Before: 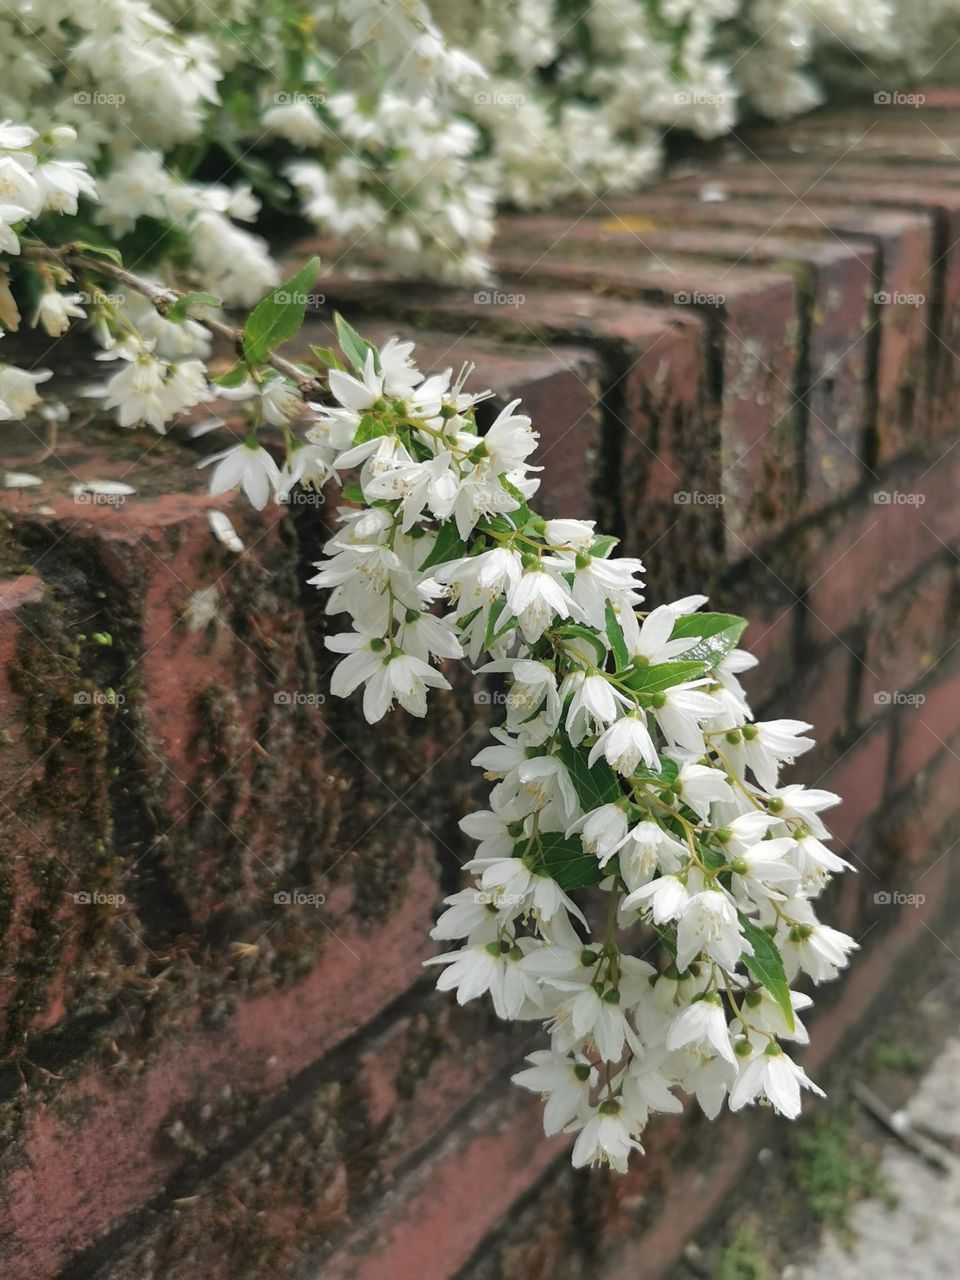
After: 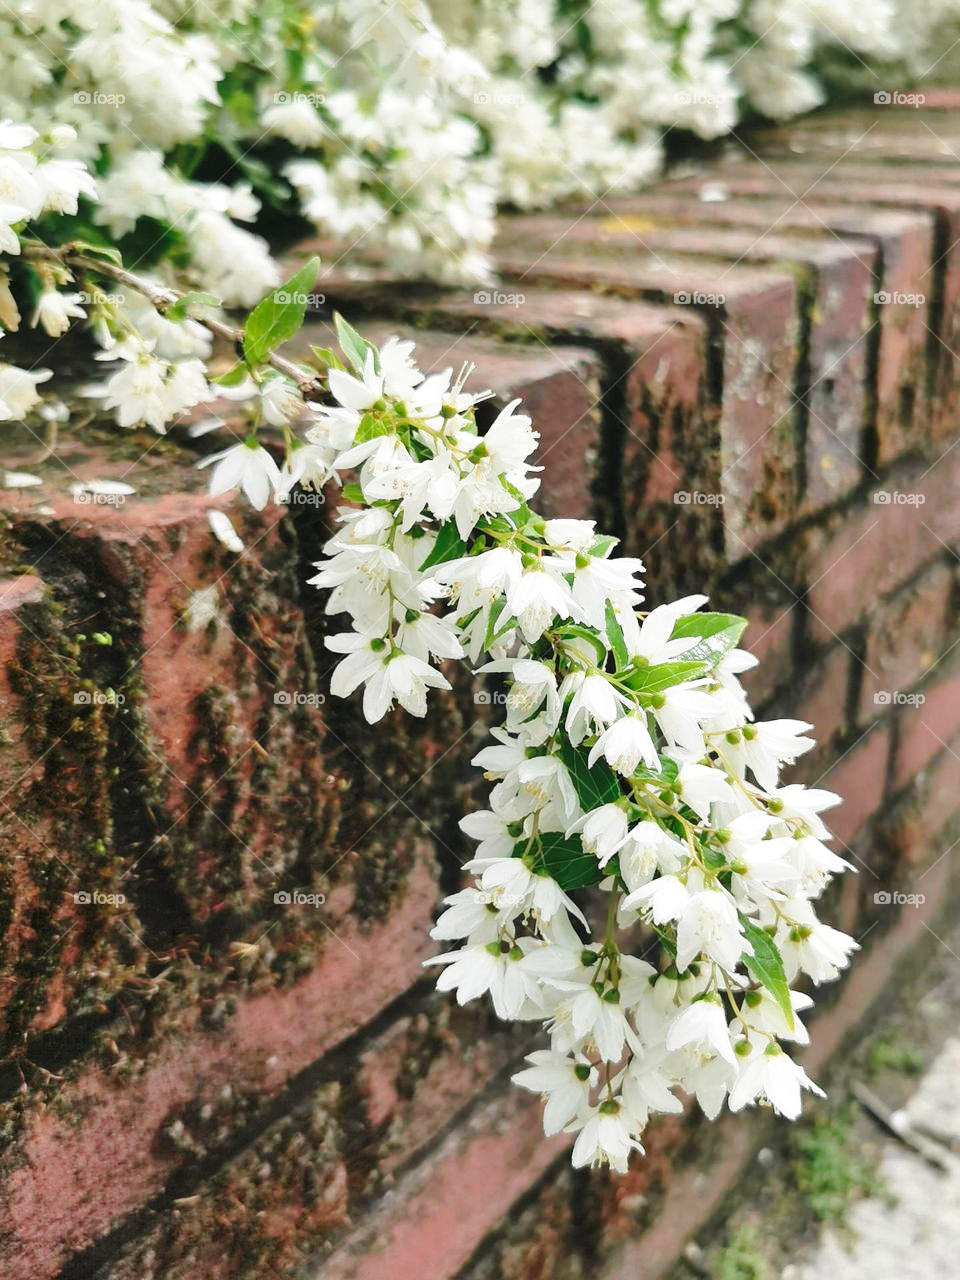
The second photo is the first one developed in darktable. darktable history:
base curve: curves: ch0 [(0, 0) (0.032, 0.037) (0.105, 0.228) (0.435, 0.76) (0.856, 0.983) (1, 1)], exposure shift 0.01, preserve colors none
